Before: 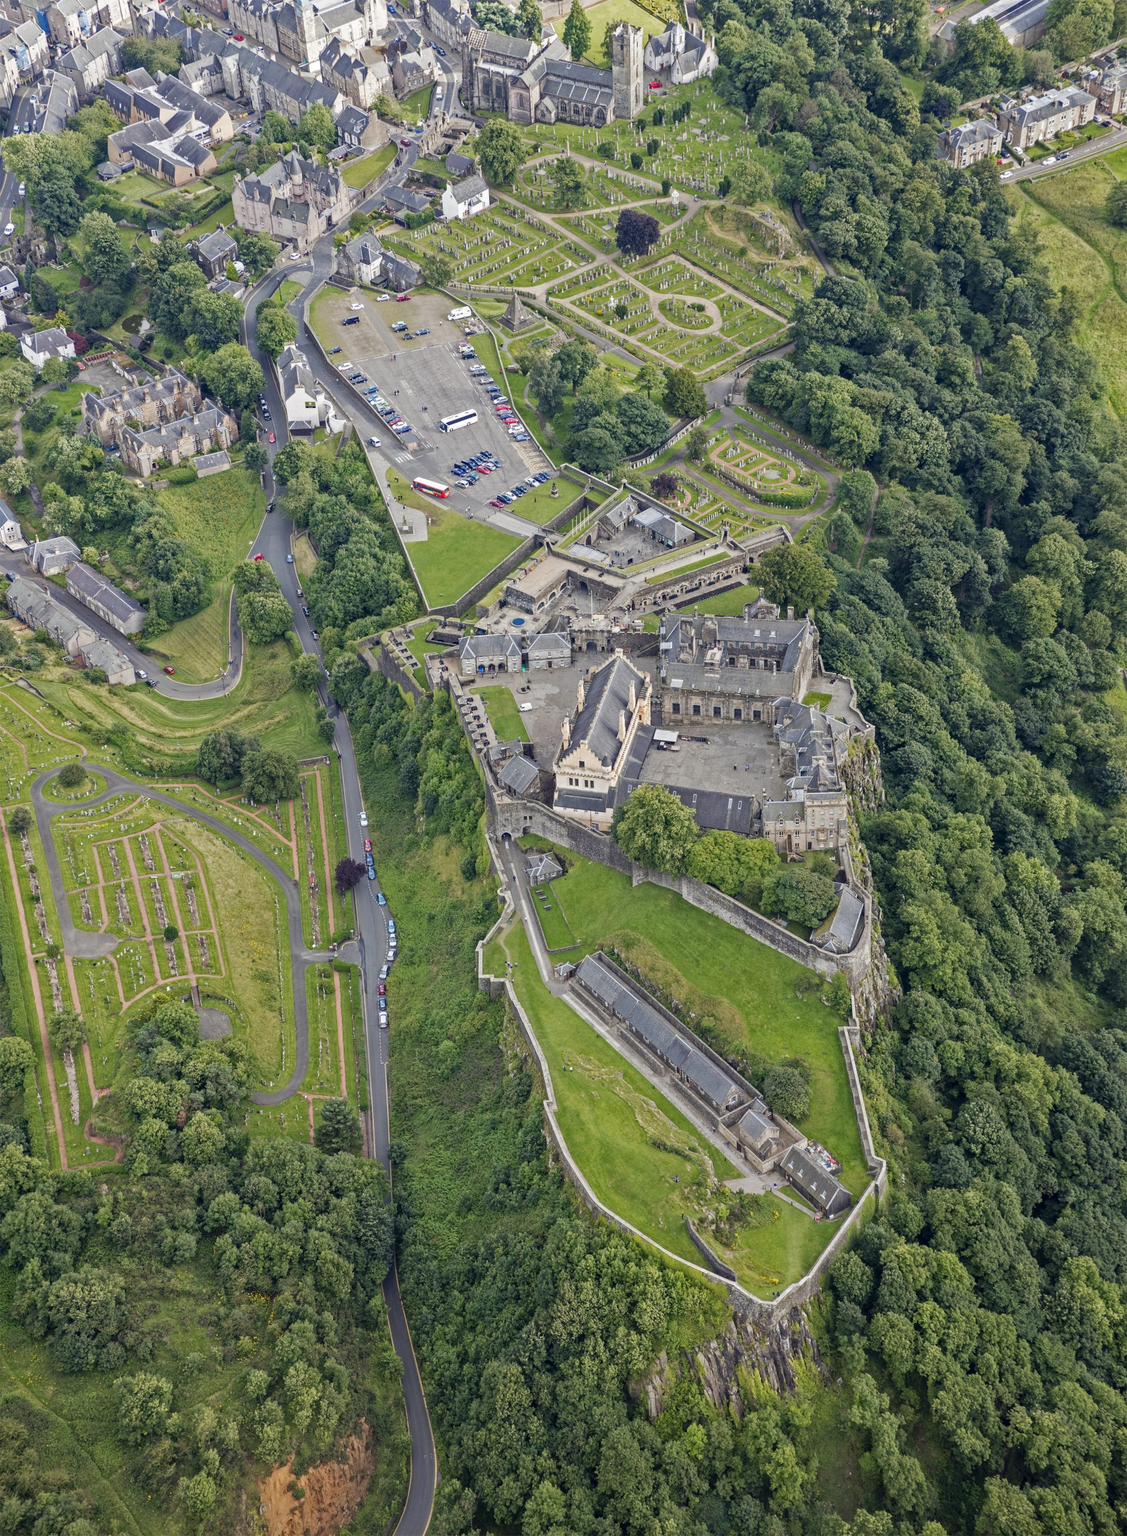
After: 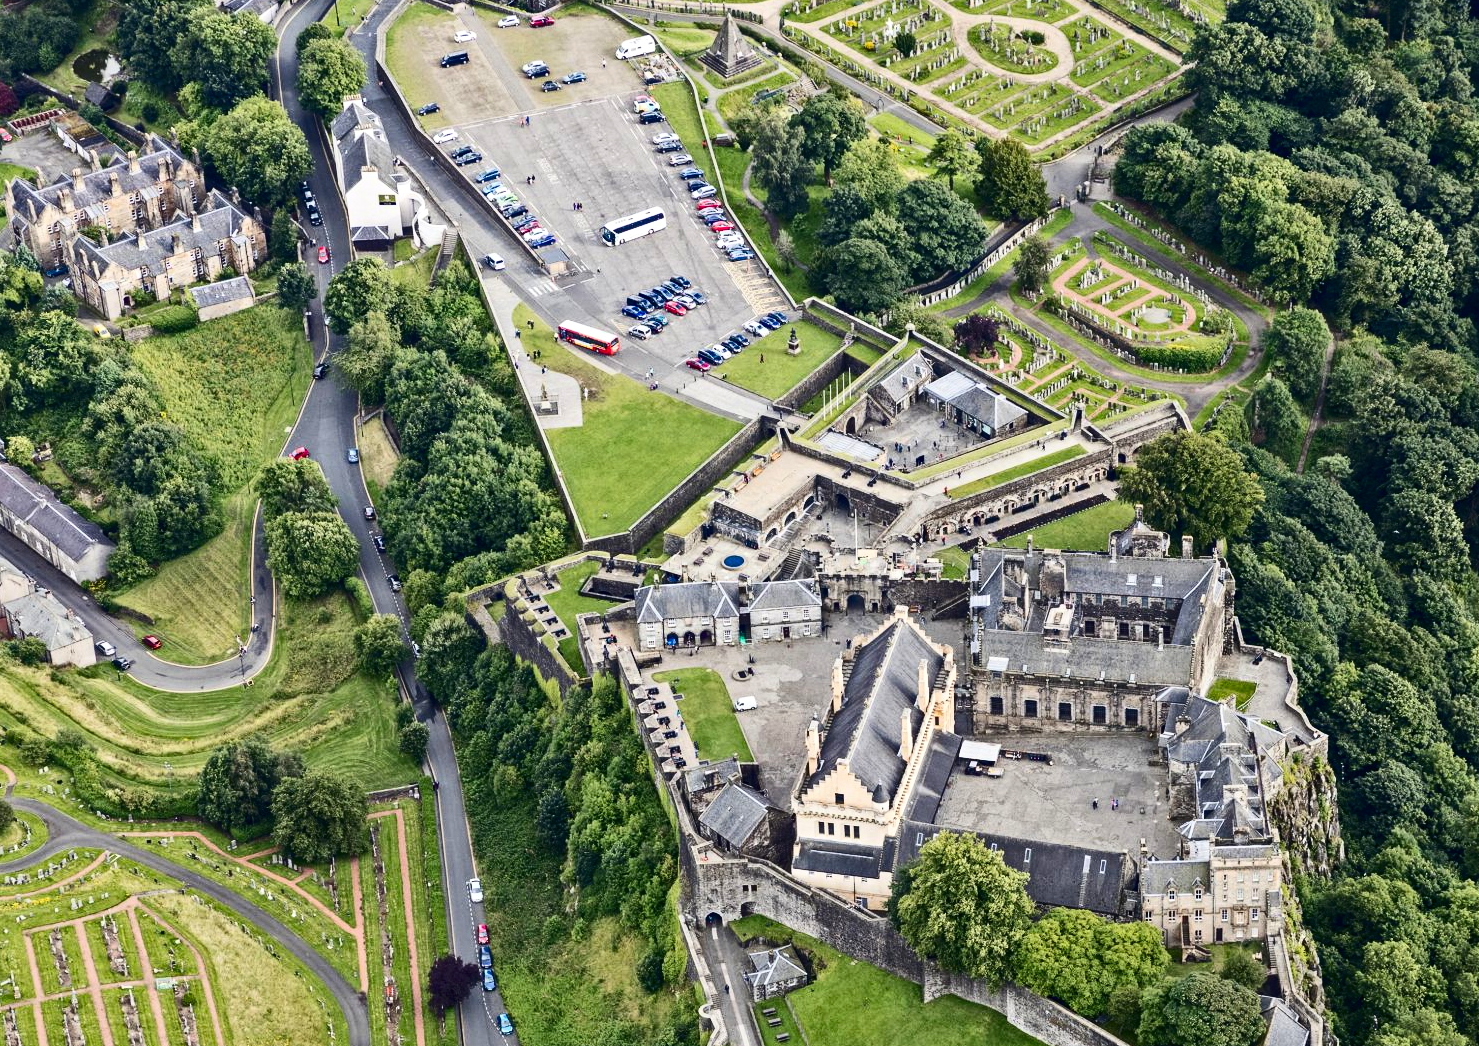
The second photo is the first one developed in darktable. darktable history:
crop: left 6.926%, top 18.572%, right 14.299%, bottom 40.563%
exposure: exposure 0.201 EV, compensate highlight preservation false
contrast brightness saturation: contrast 0.338, brightness -0.067, saturation 0.171
